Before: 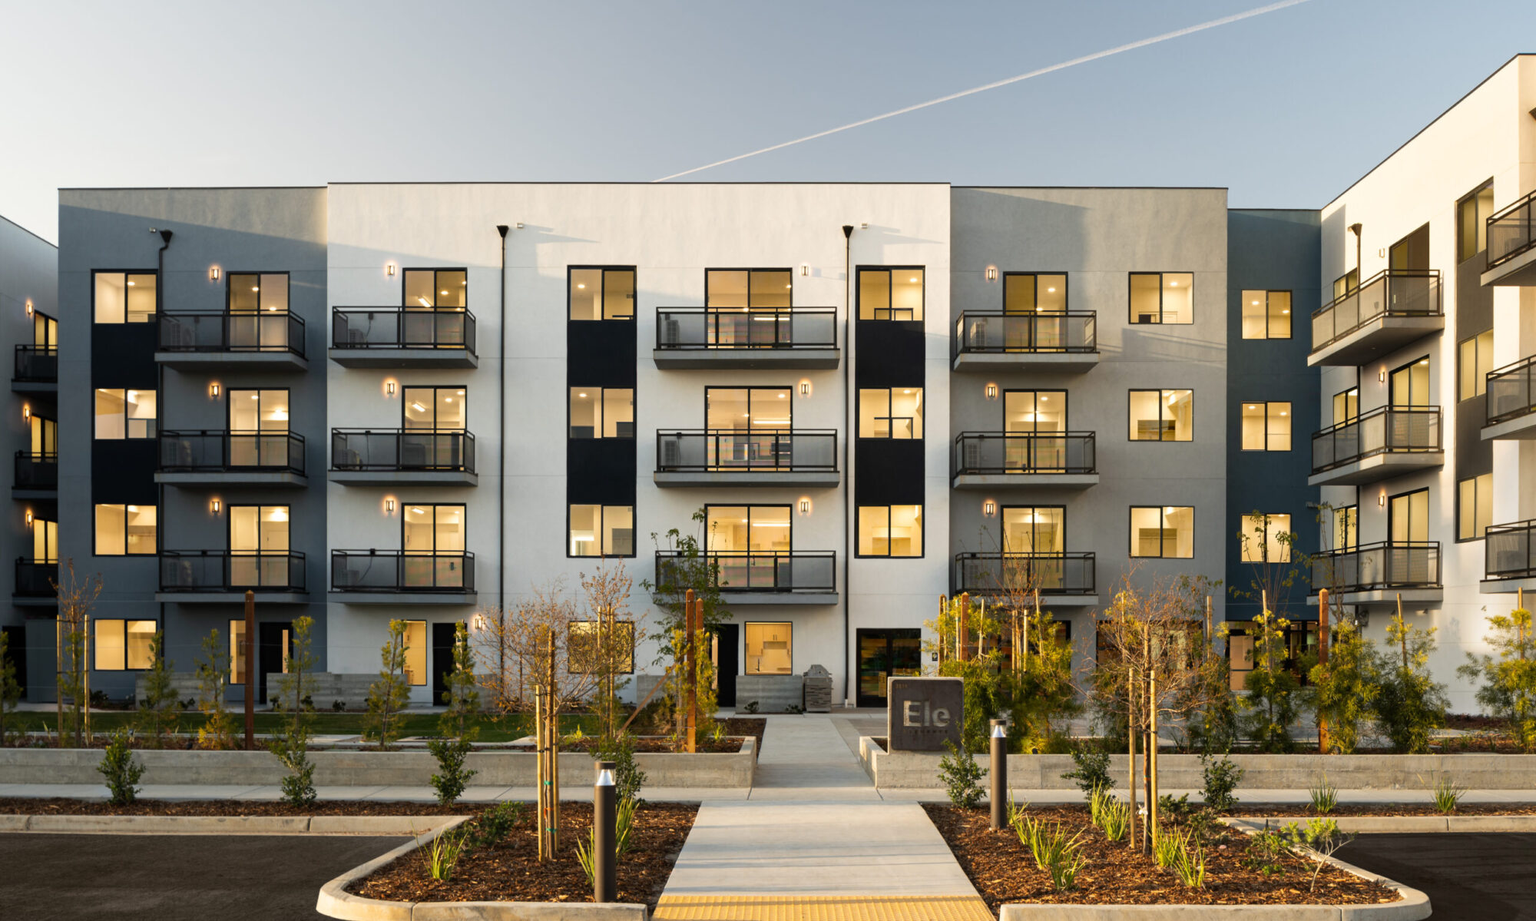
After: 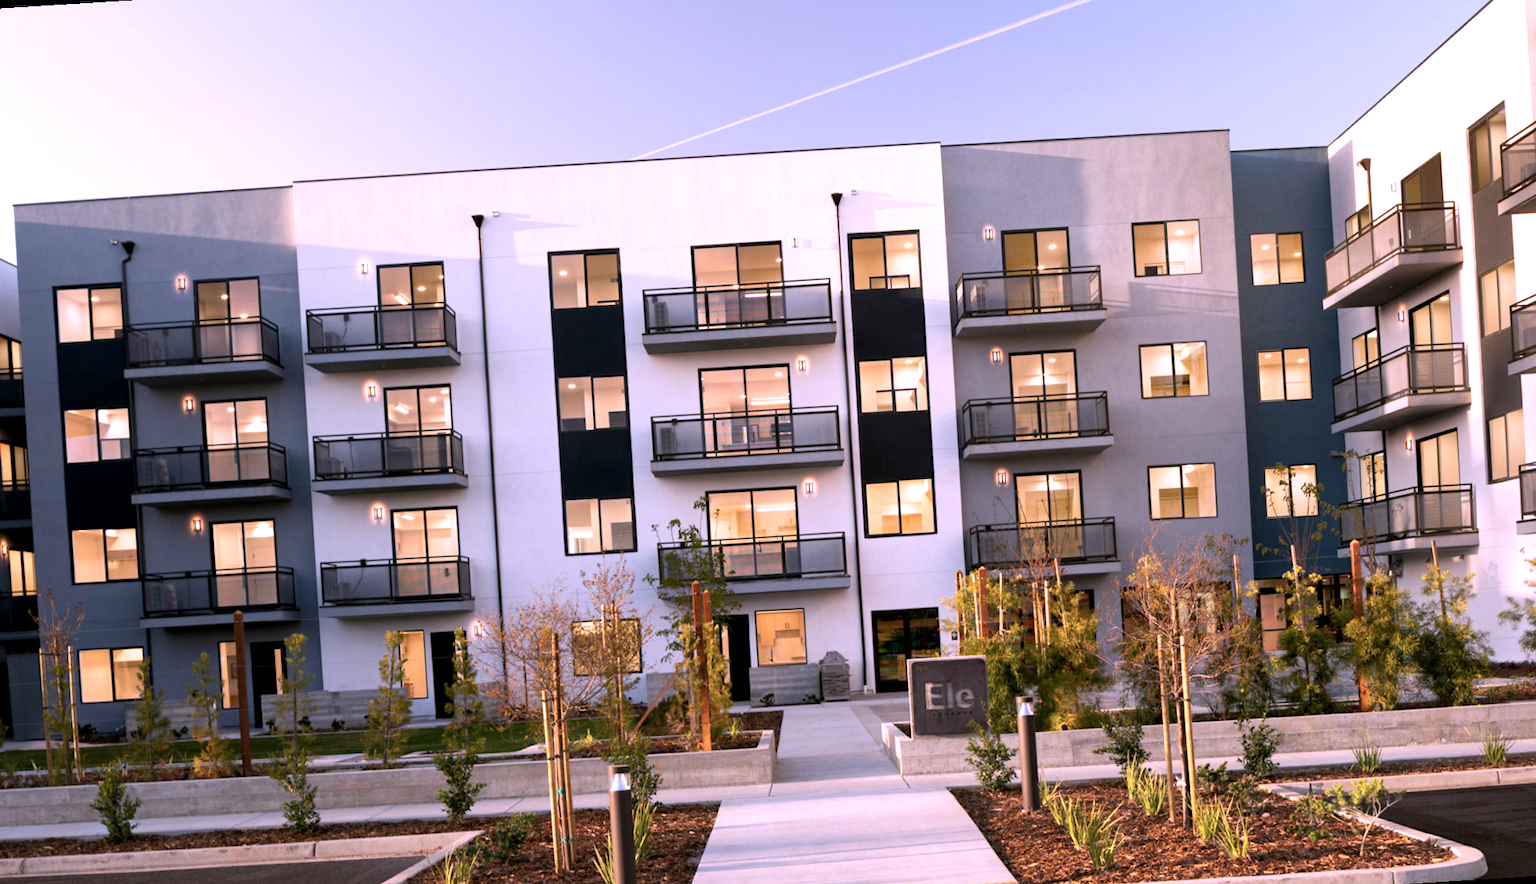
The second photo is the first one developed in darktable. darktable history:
white balance: red 0.974, blue 1.044
color balance rgb: on, module defaults
color correction: highlights a* 15.46, highlights b* -20.56
exposure: black level correction 0.003, exposure 0.383 EV, compensate highlight preservation false
rotate and perspective: rotation -3.52°, crop left 0.036, crop right 0.964, crop top 0.081, crop bottom 0.919
